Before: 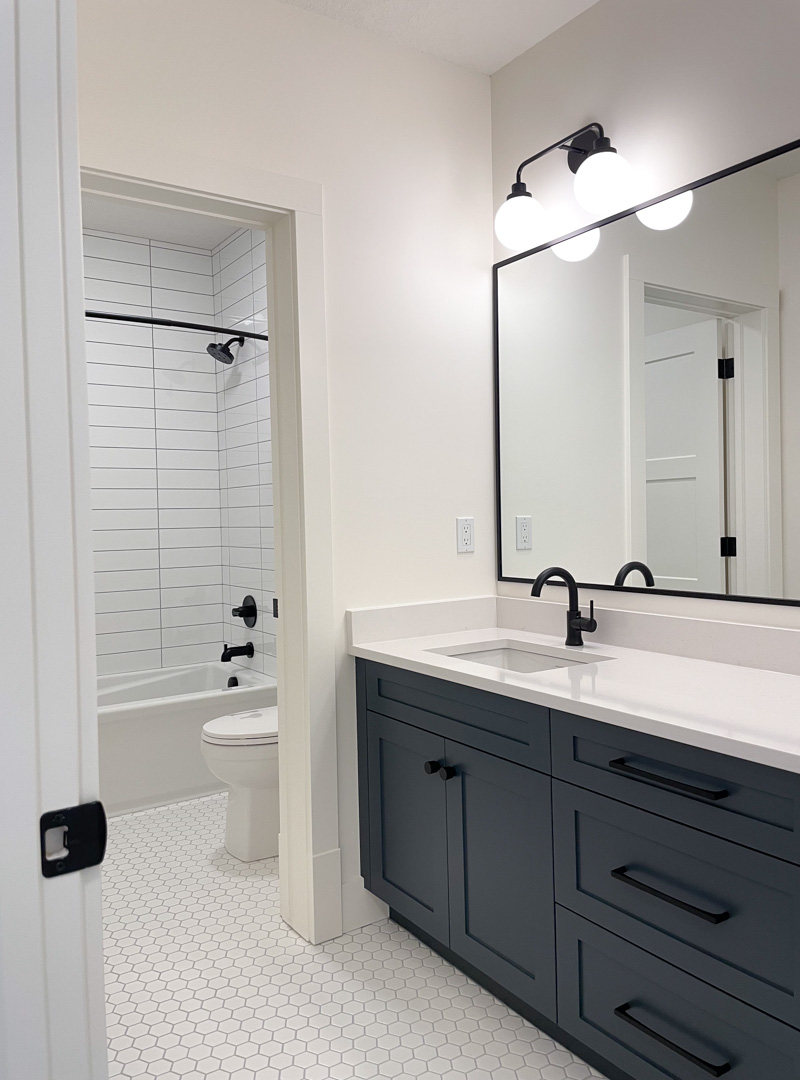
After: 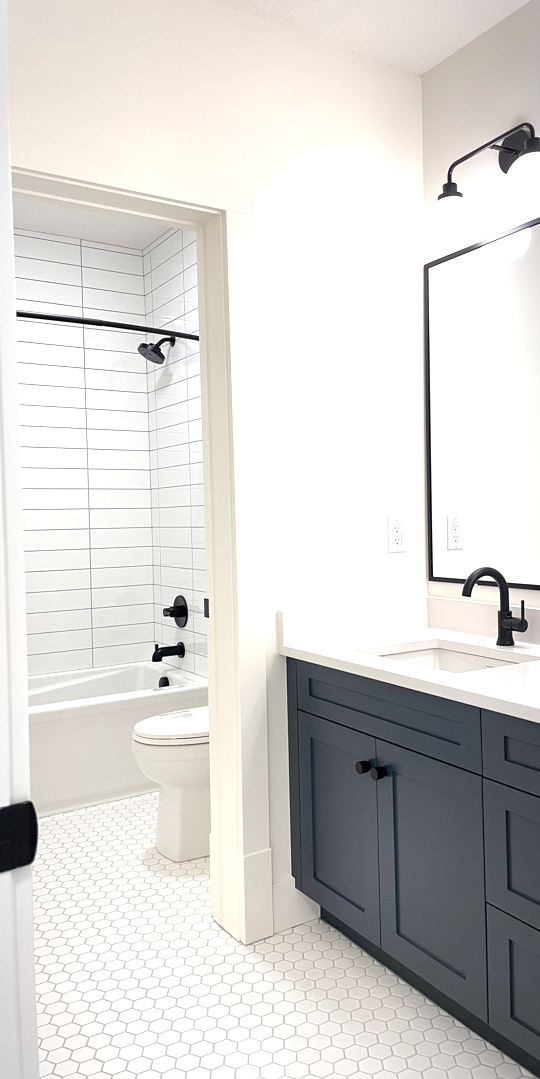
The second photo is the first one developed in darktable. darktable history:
exposure: exposure 0.828 EV, compensate highlight preservation false
vignetting: brightness -0.179, saturation -0.29, automatic ratio true, unbound false
crop and rotate: left 8.731%, right 23.647%
